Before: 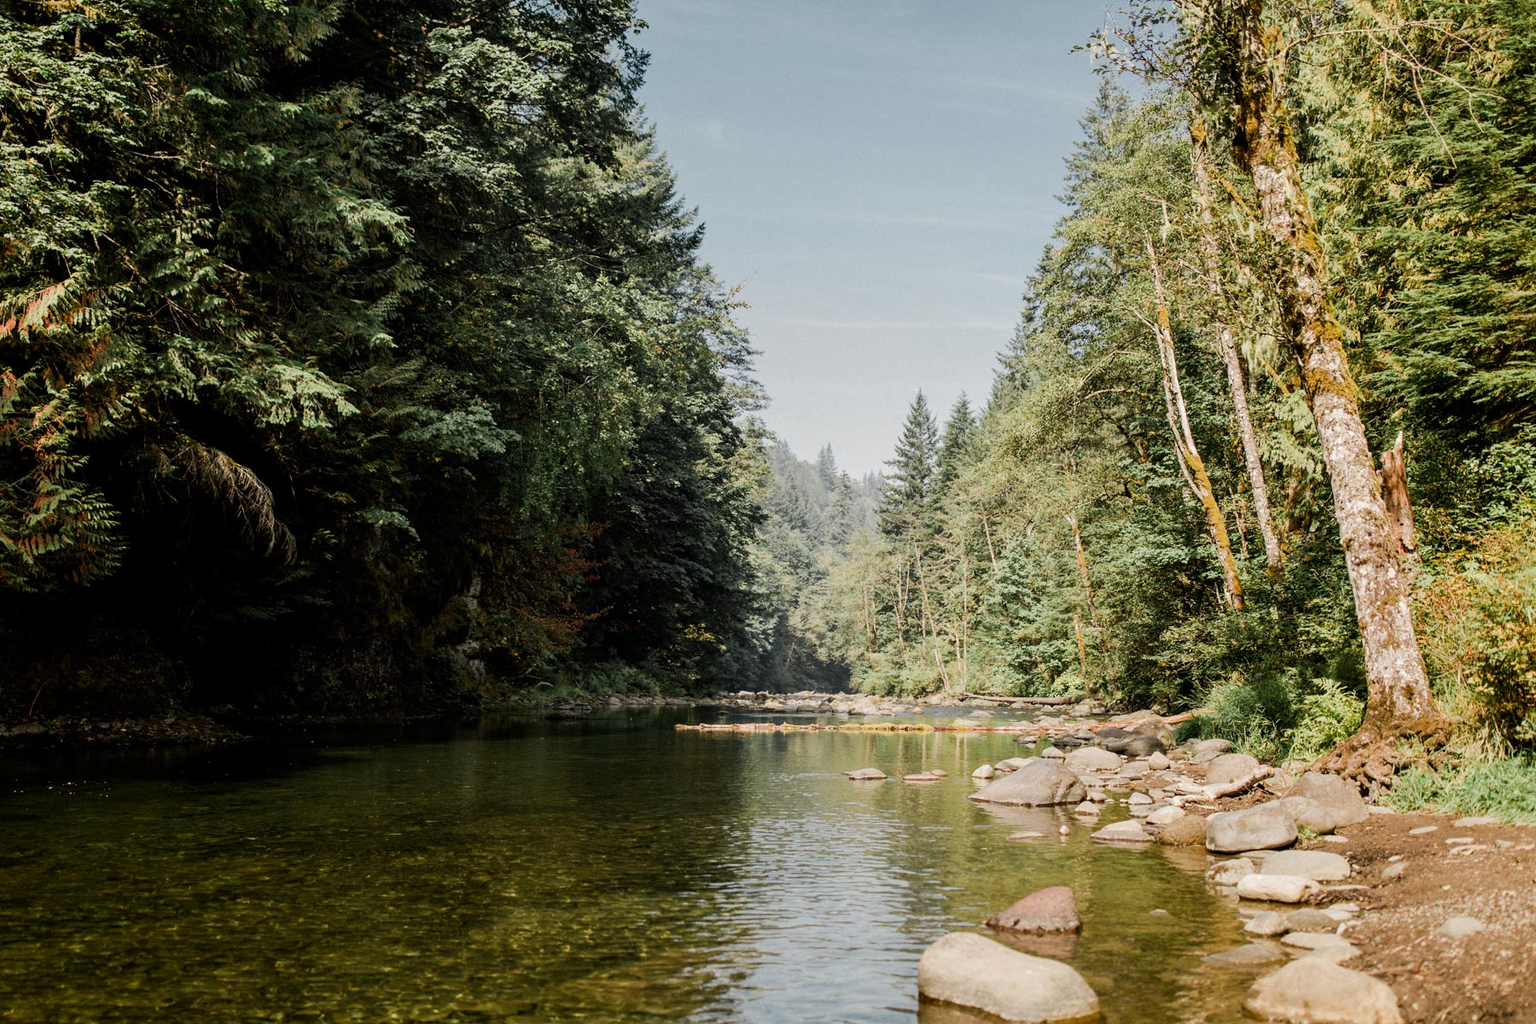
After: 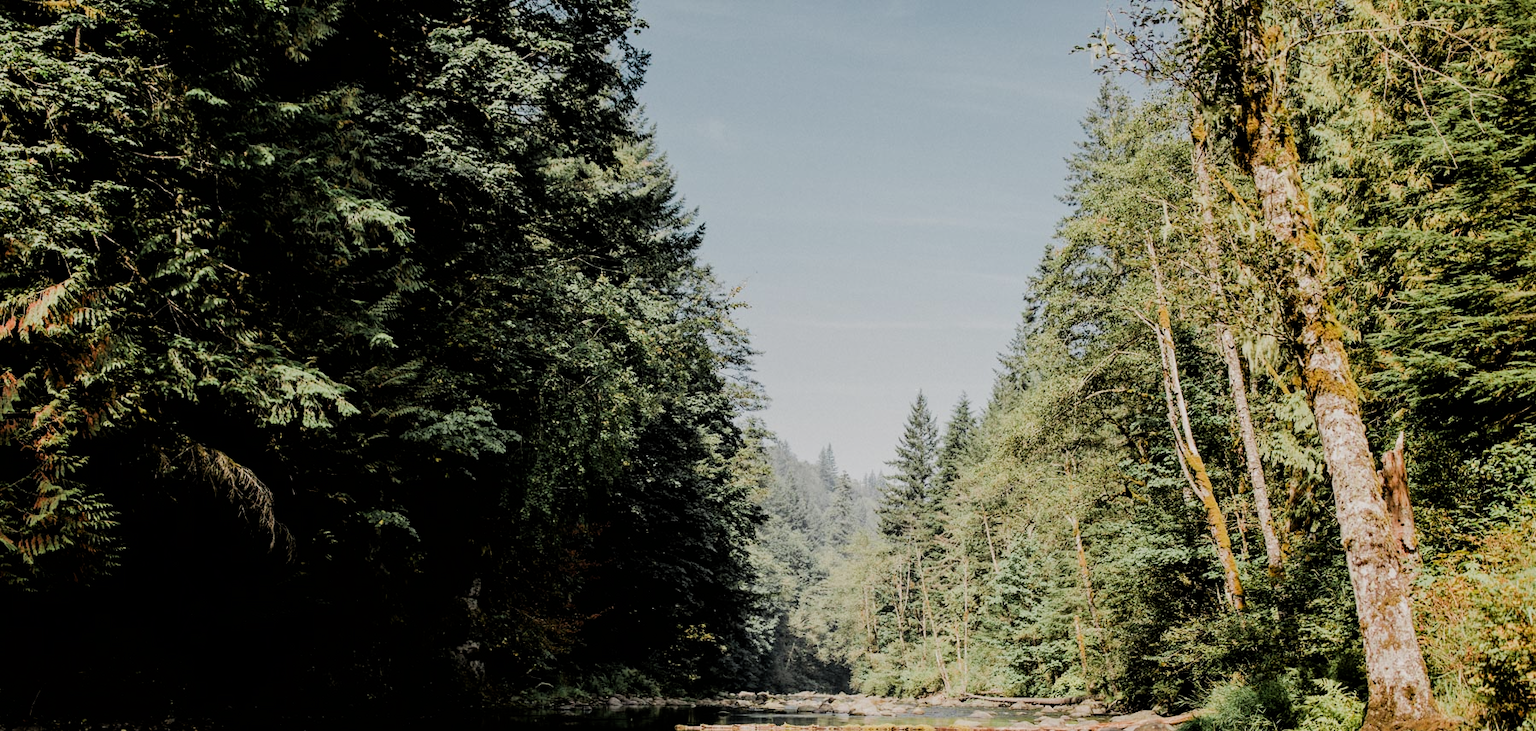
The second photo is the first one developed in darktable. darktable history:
crop: bottom 28.576%
filmic rgb: black relative exposure -5 EV, hardness 2.88, contrast 1.1, highlights saturation mix -20%
